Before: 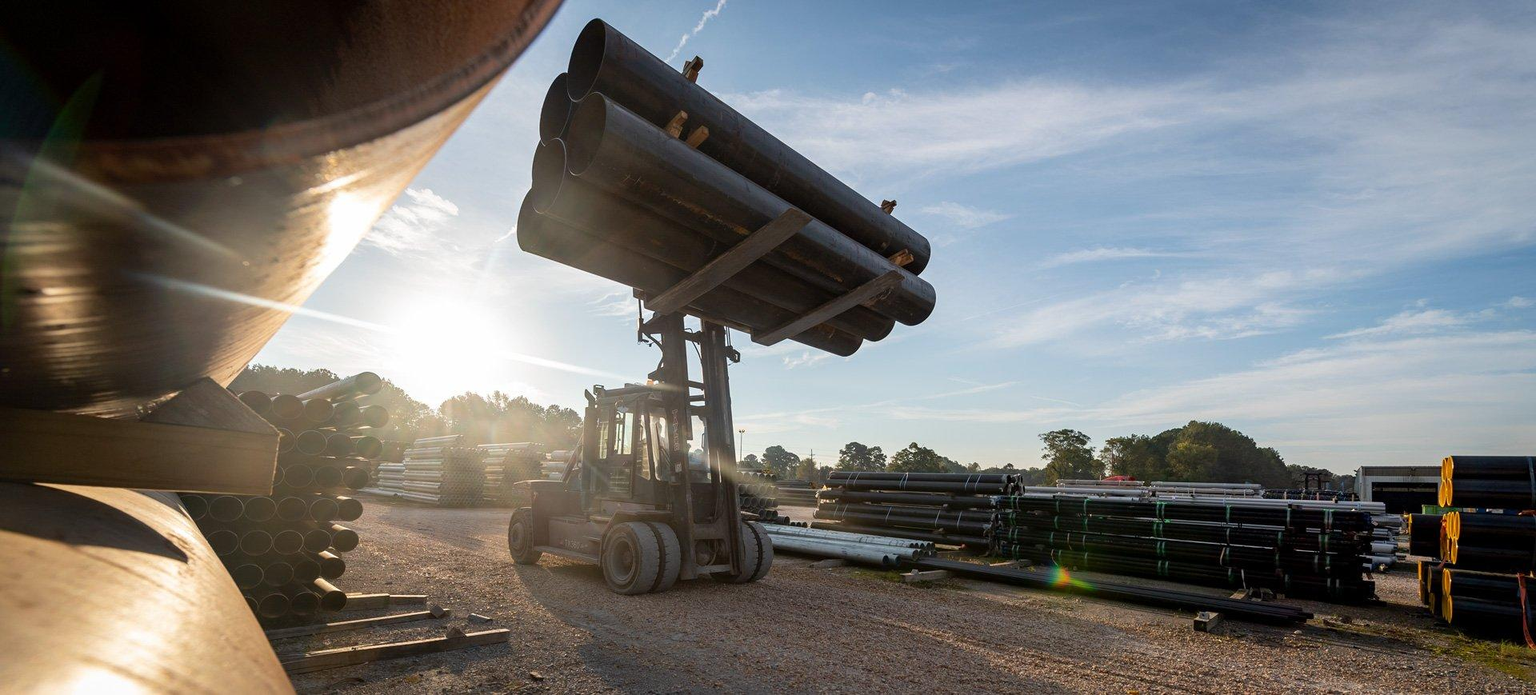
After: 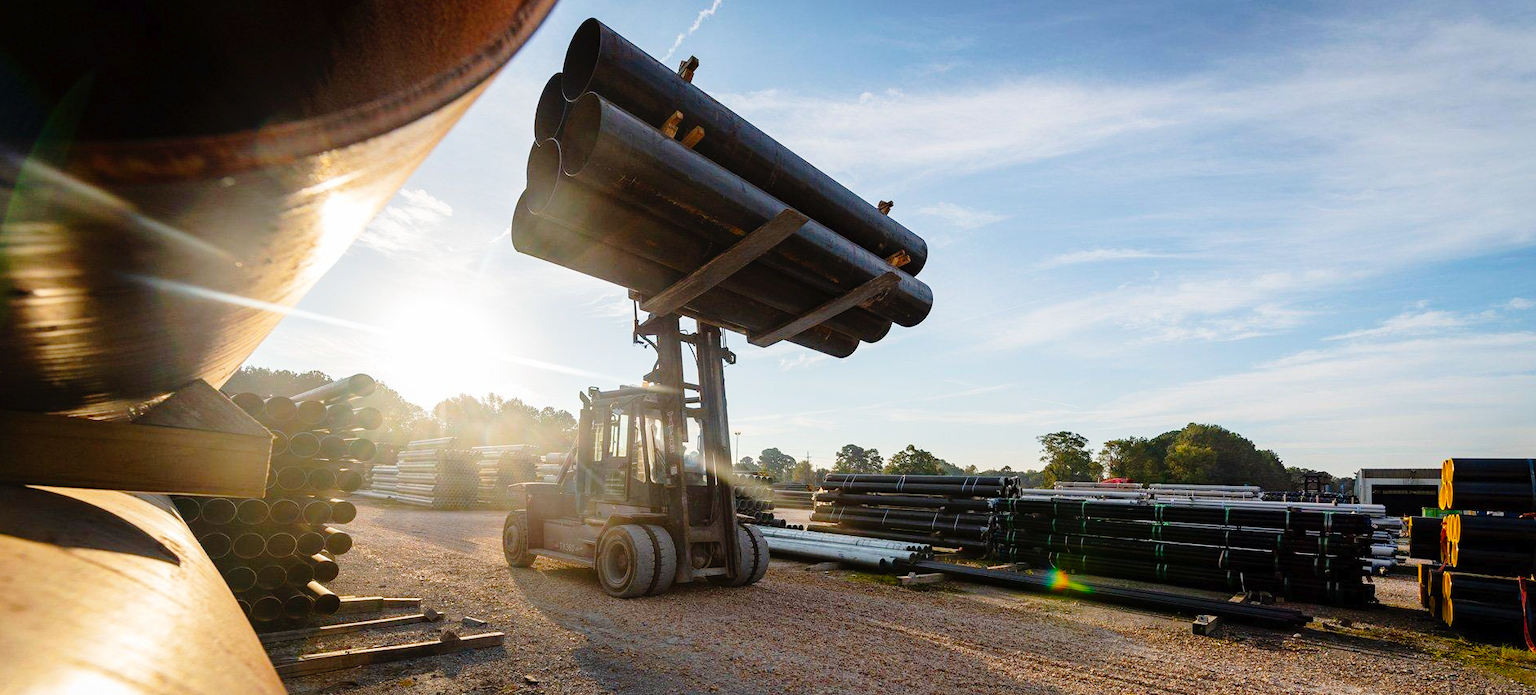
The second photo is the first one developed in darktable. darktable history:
crop and rotate: left 0.614%, top 0.179%, bottom 0.309%
exposure: compensate highlight preservation false
tone curve: curves: ch0 [(0, 0) (0.003, 0.012) (0.011, 0.015) (0.025, 0.023) (0.044, 0.036) (0.069, 0.047) (0.1, 0.062) (0.136, 0.1) (0.177, 0.15) (0.224, 0.219) (0.277, 0.3) (0.335, 0.401) (0.399, 0.49) (0.468, 0.569) (0.543, 0.641) (0.623, 0.73) (0.709, 0.806) (0.801, 0.88) (0.898, 0.939) (1, 1)], preserve colors none
color balance rgb: perceptual saturation grading › global saturation 20%, global vibrance 10%
